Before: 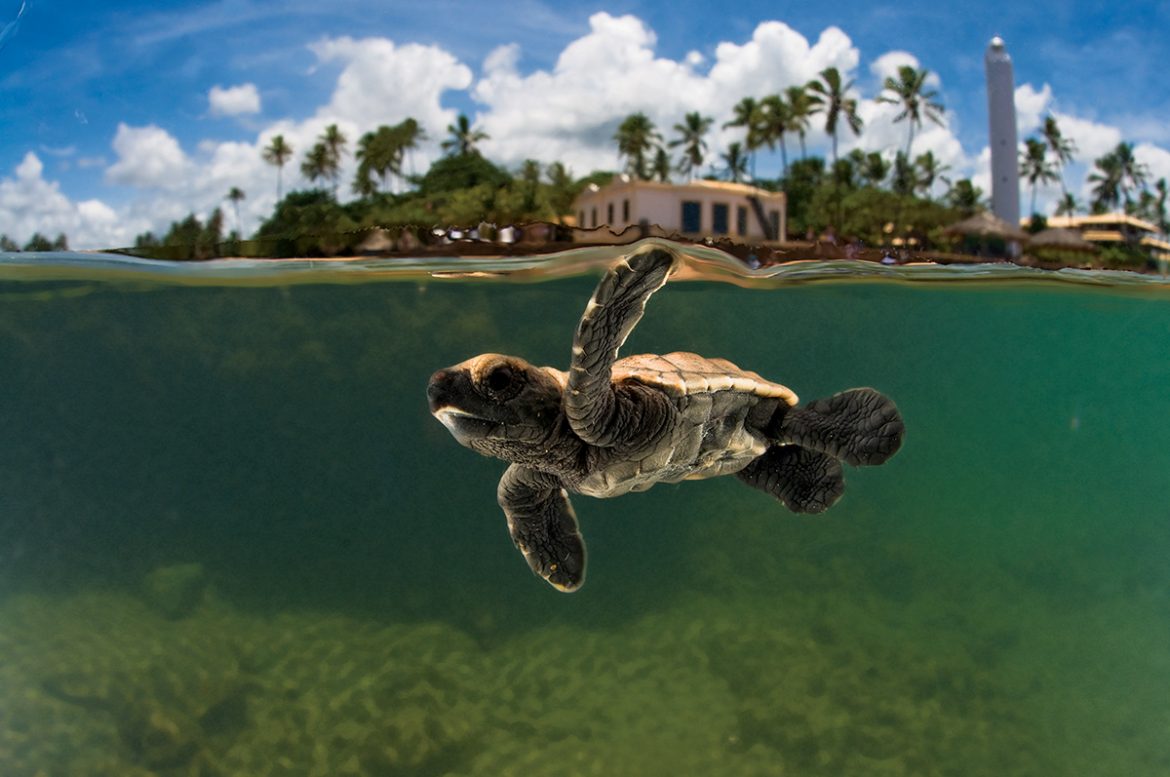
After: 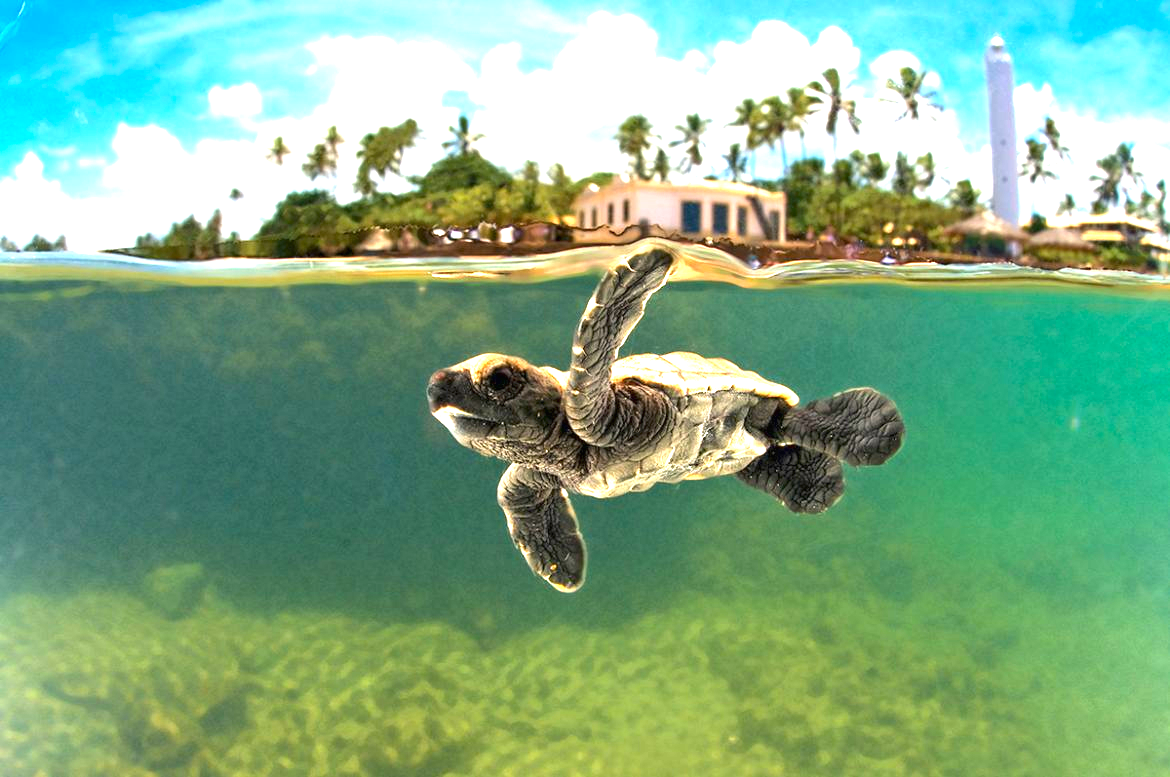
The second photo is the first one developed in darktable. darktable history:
color balance rgb: highlights gain › chroma 0.655%, highlights gain › hue 56.86°, perceptual saturation grading › global saturation 2.341%, global vibrance 22.512%
exposure: black level correction 0, exposure 2.155 EV, compensate highlight preservation false
color calibration: gray › normalize channels true, illuminant same as pipeline (D50), adaptation XYZ, x 0.346, y 0.359, temperature 5010.57 K, gamut compression 0.012
